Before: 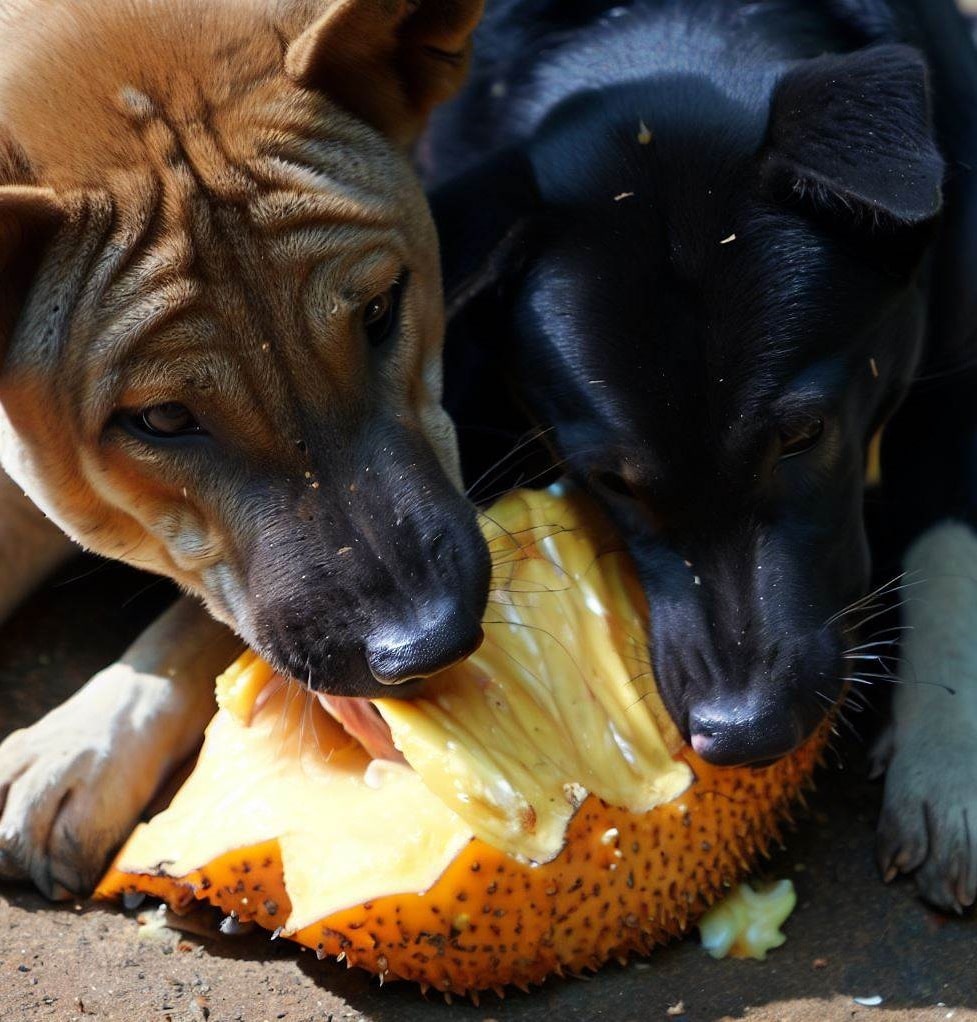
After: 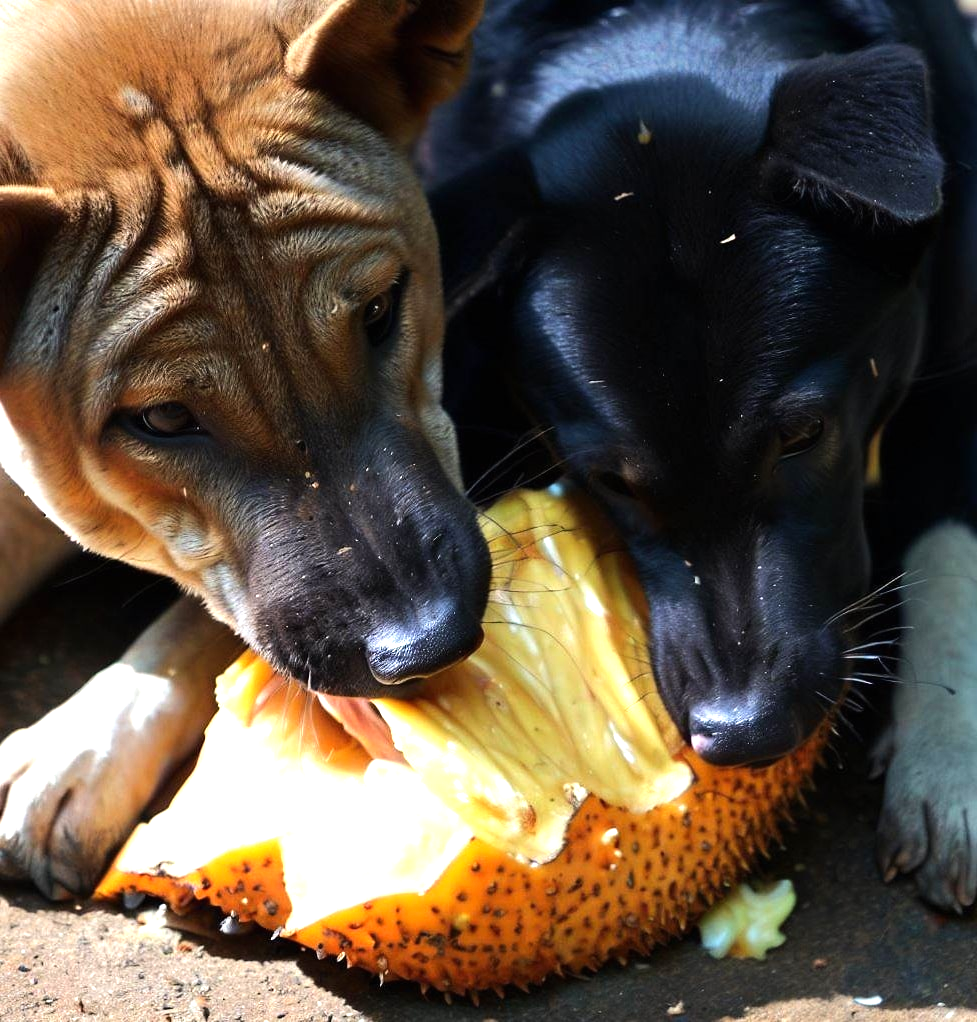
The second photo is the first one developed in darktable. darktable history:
exposure: black level correction 0, exposure 0.5 EV, compensate highlight preservation false
tone equalizer: -8 EV -0.432 EV, -7 EV -0.427 EV, -6 EV -0.321 EV, -5 EV -0.191 EV, -3 EV 0.255 EV, -2 EV 0.345 EV, -1 EV 0.401 EV, +0 EV 0.447 EV, edges refinement/feathering 500, mask exposure compensation -1.57 EV, preserve details no
